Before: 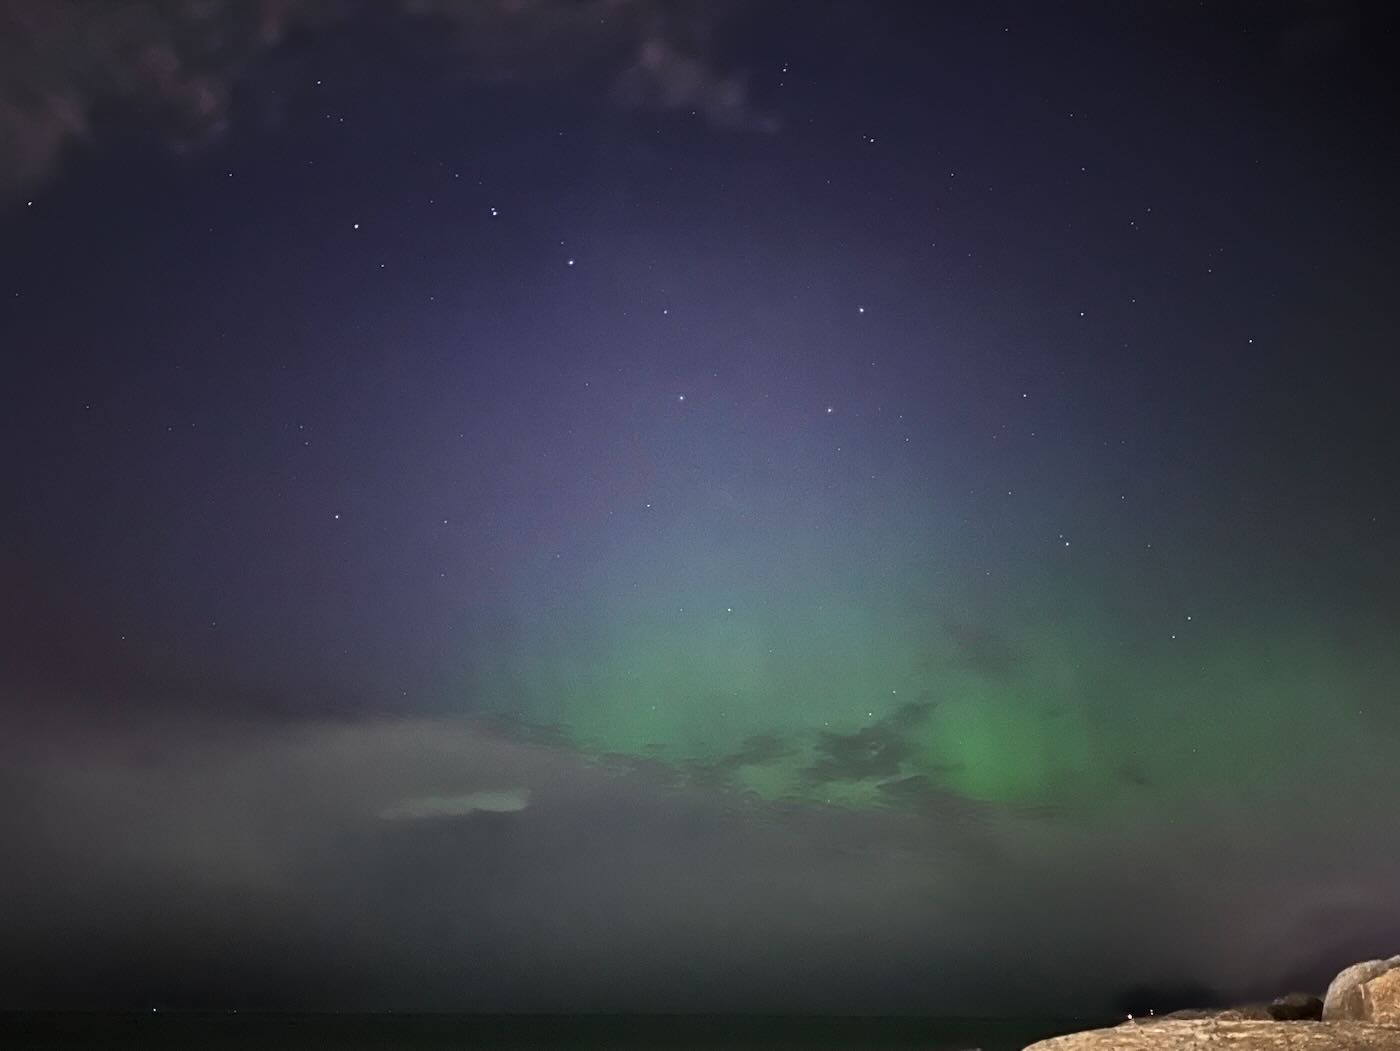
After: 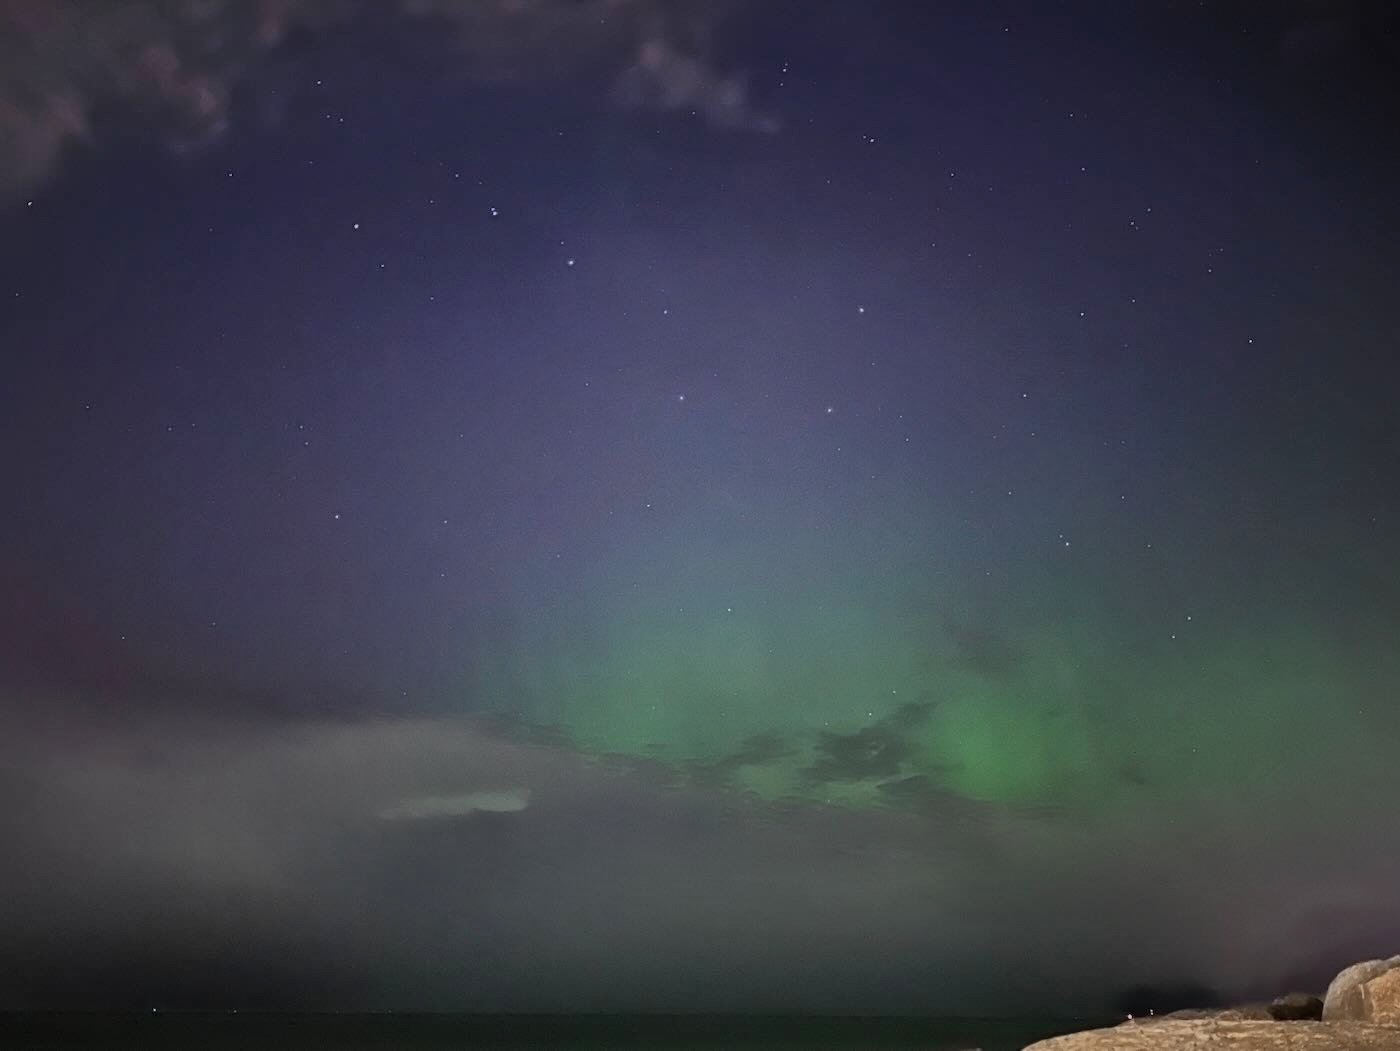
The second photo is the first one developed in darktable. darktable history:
shadows and highlights: on, module defaults
exposure: exposure -0.462 EV, compensate highlight preservation false
